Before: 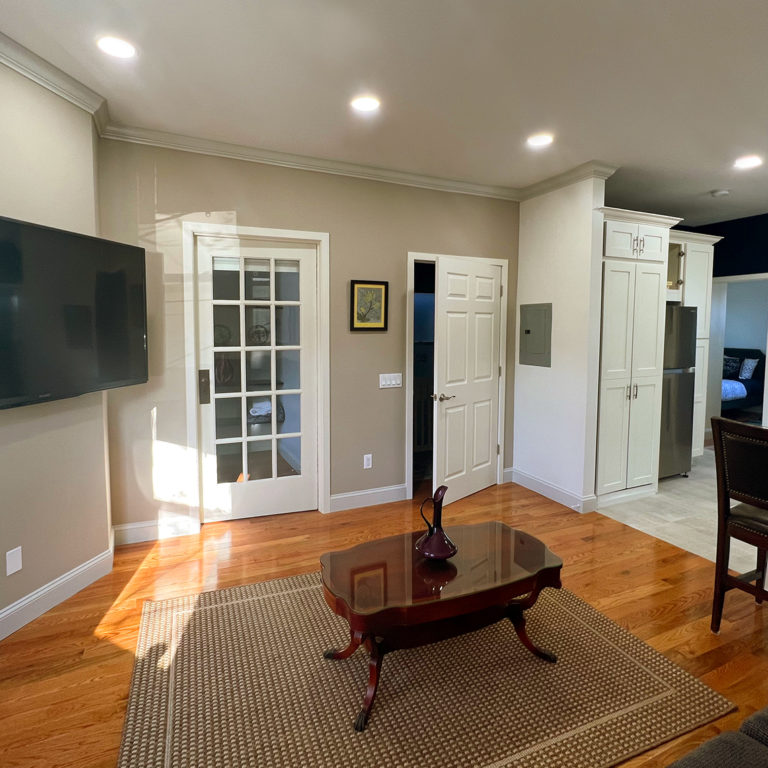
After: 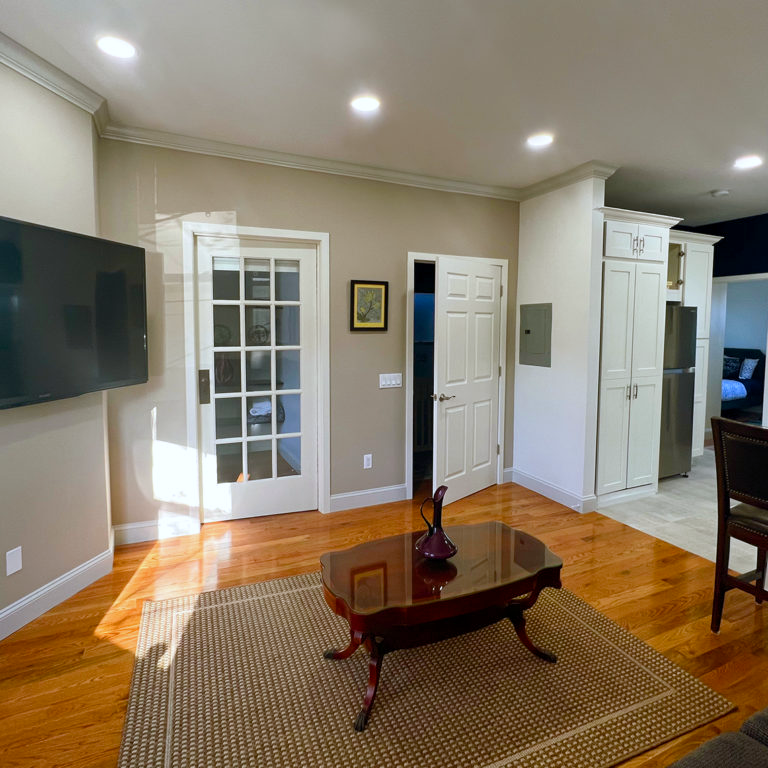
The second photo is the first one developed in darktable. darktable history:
white balance: red 0.967, blue 1.049
color balance rgb: perceptual saturation grading › global saturation 20%, perceptual saturation grading › highlights -25%, perceptual saturation grading › shadows 25%
